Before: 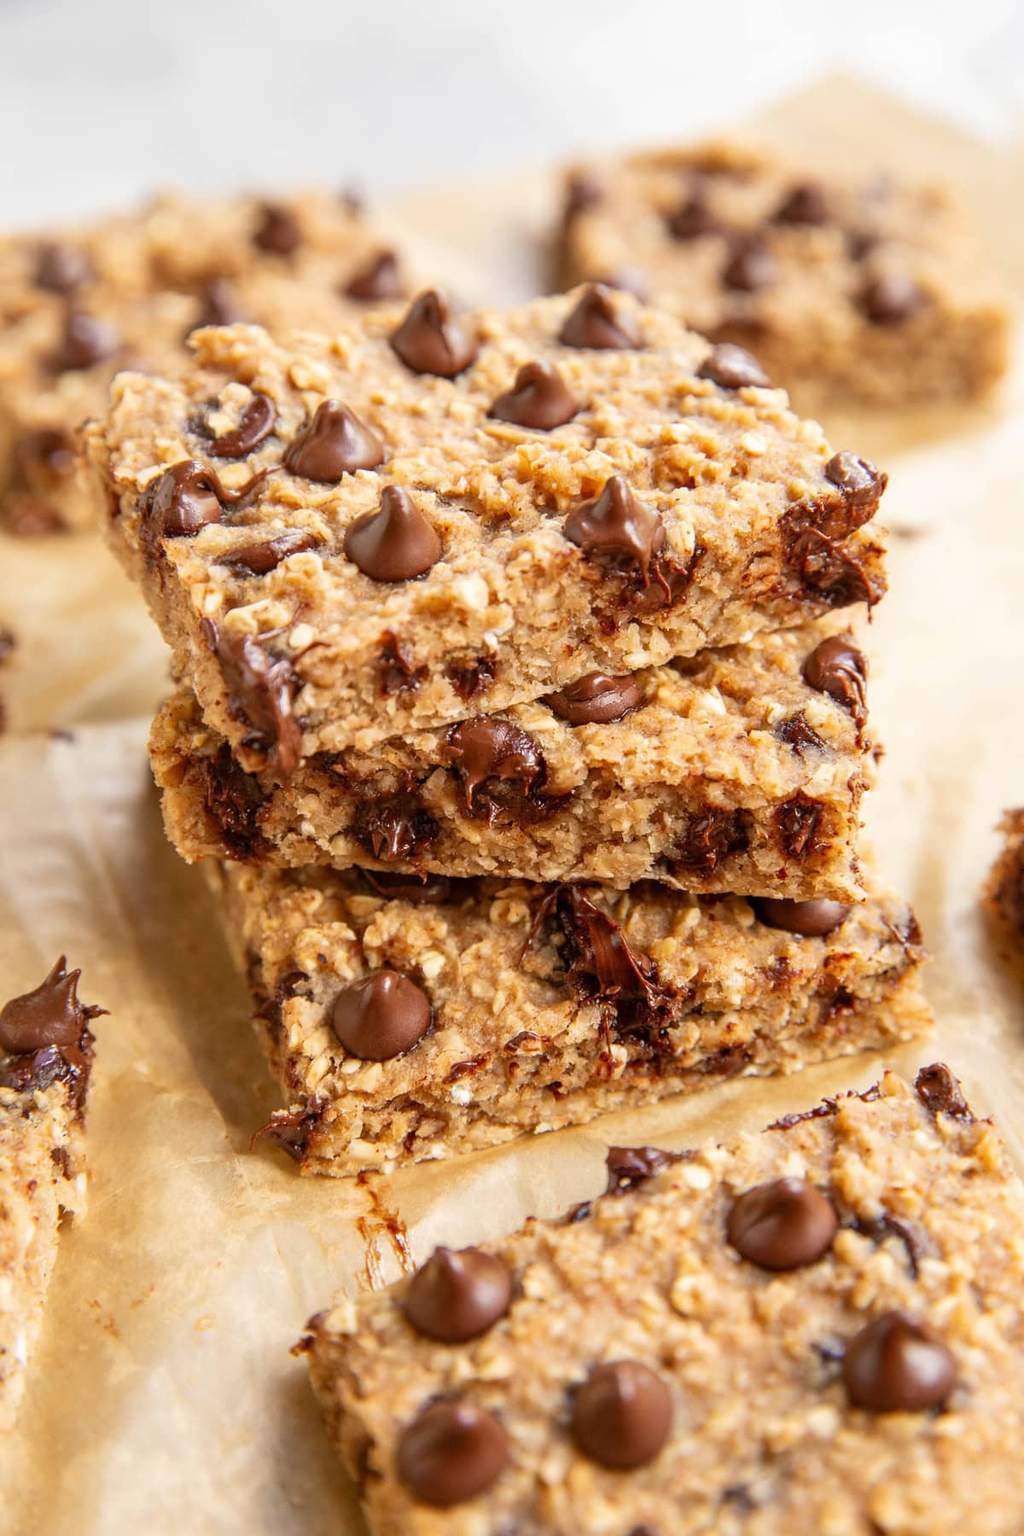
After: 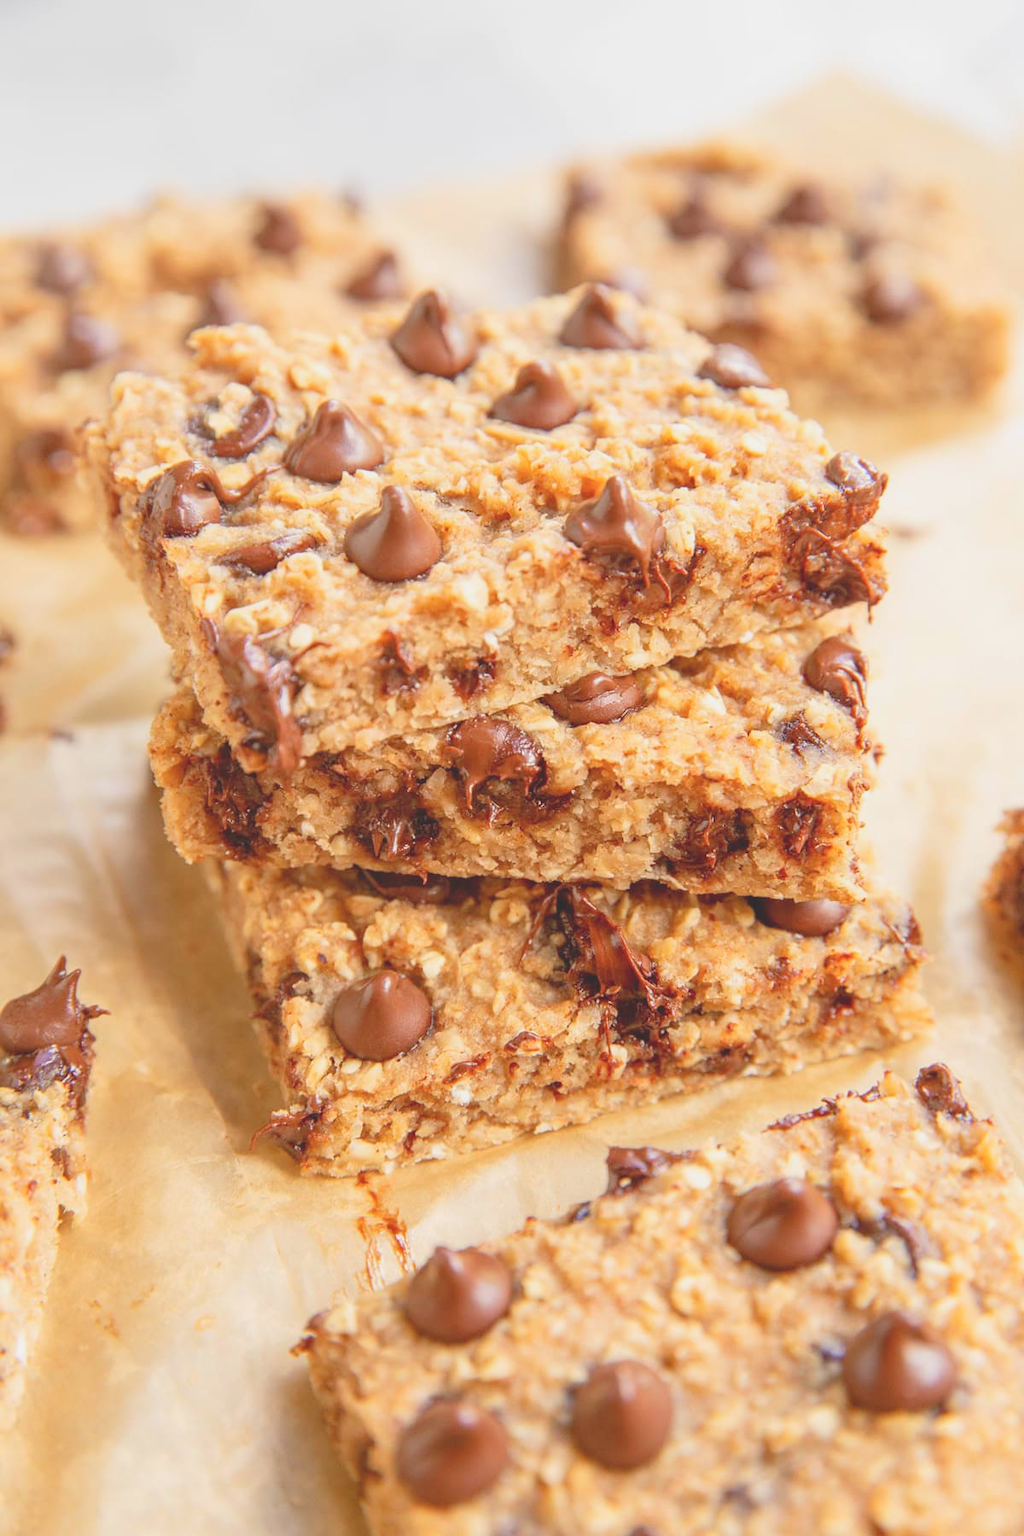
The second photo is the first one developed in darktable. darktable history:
contrast brightness saturation: contrast -0.164, brightness 0.041, saturation -0.136
levels: levels [0, 0.43, 0.984]
